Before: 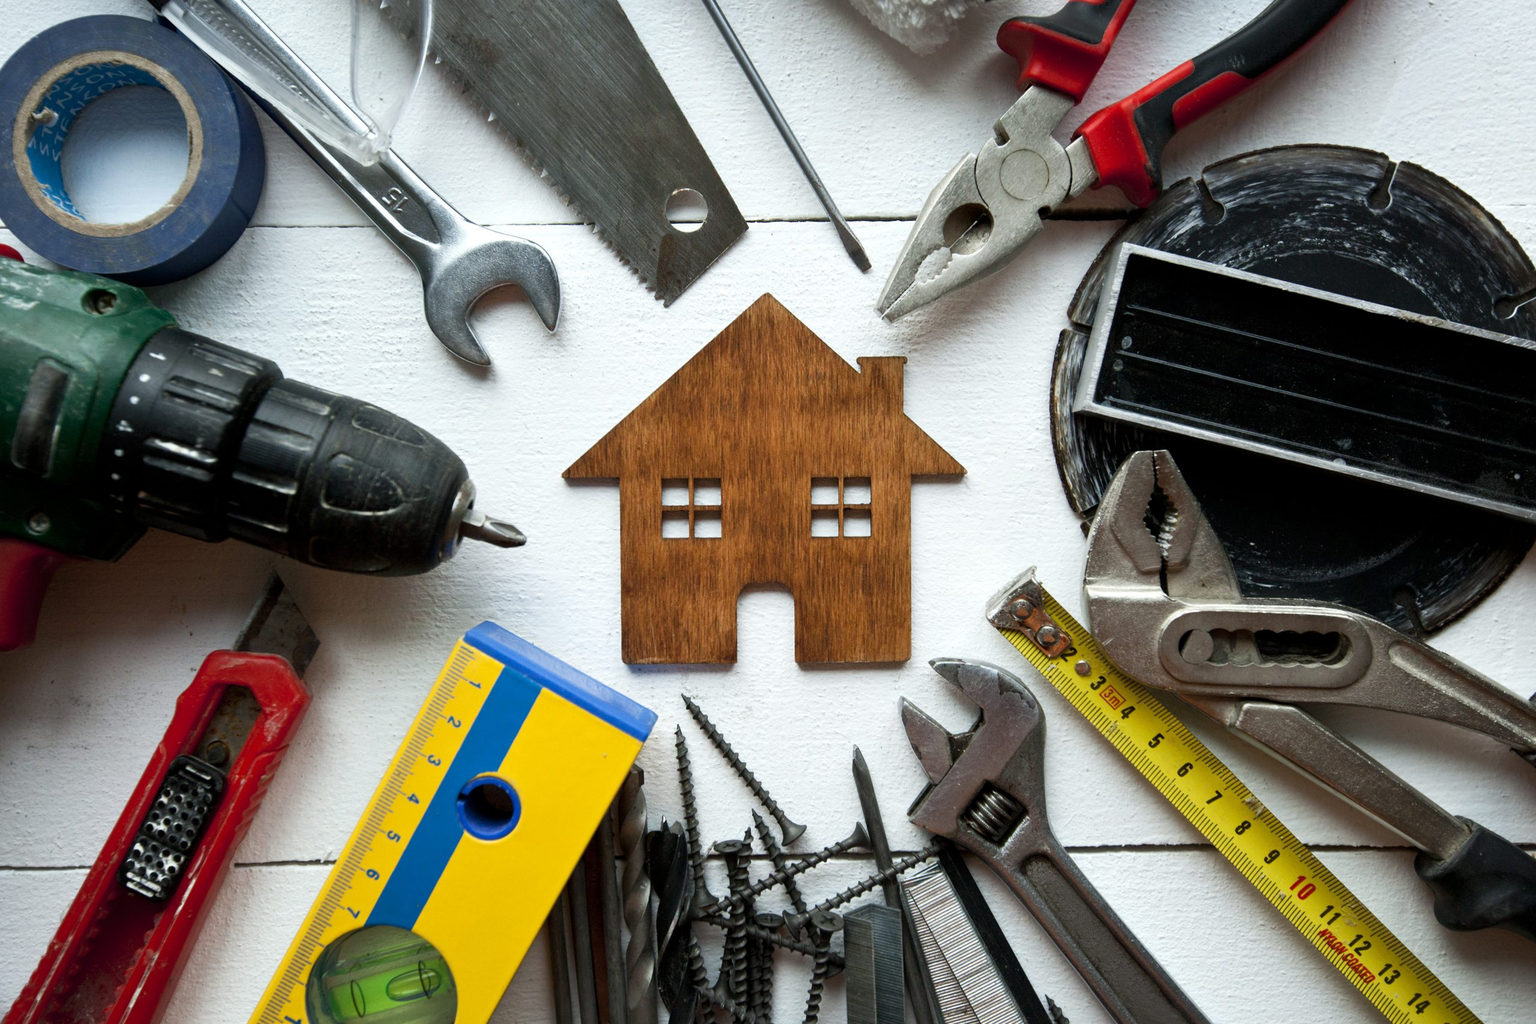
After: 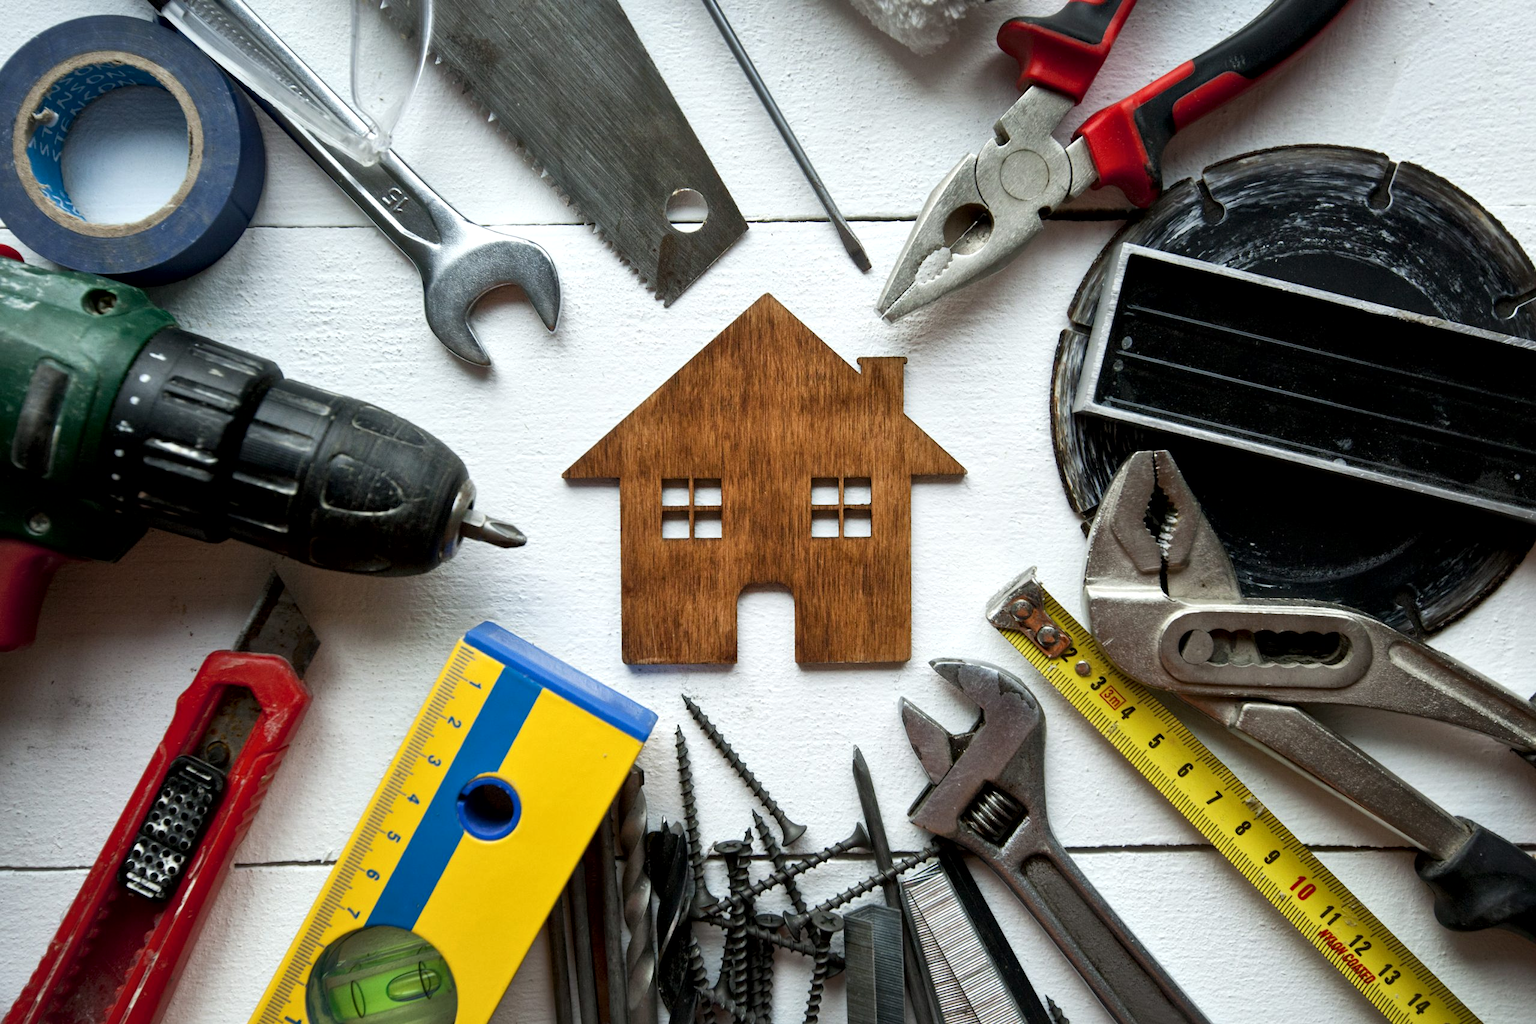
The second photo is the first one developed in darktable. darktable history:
local contrast: mode bilateral grid, contrast 20, coarseness 51, detail 138%, midtone range 0.2
